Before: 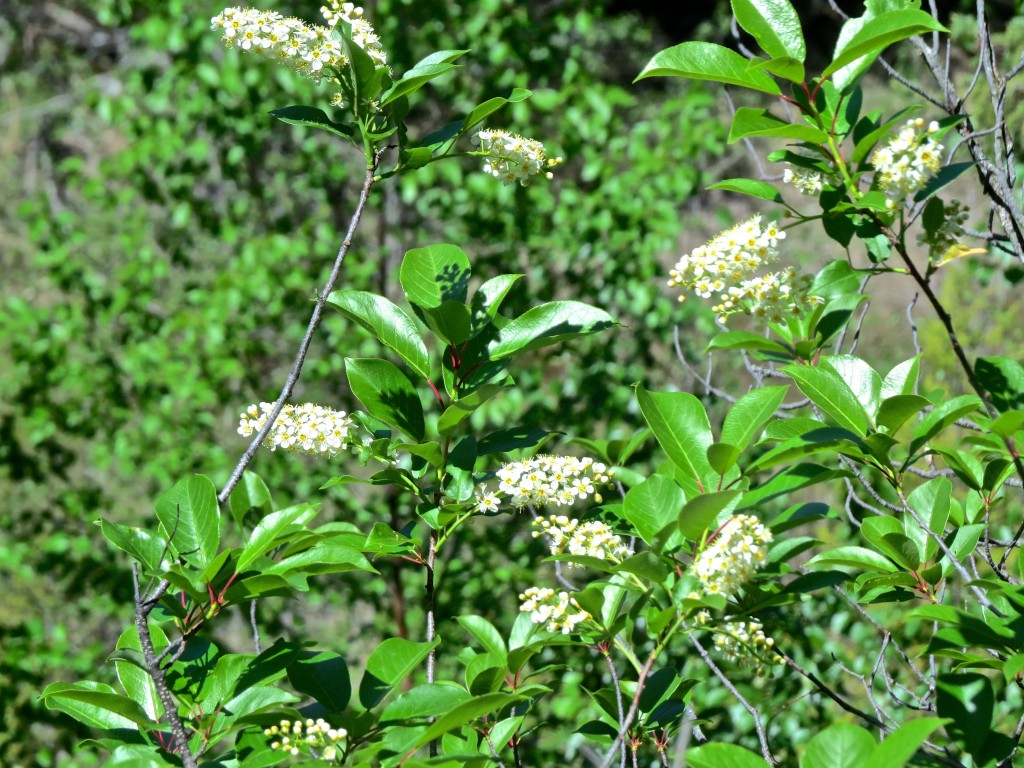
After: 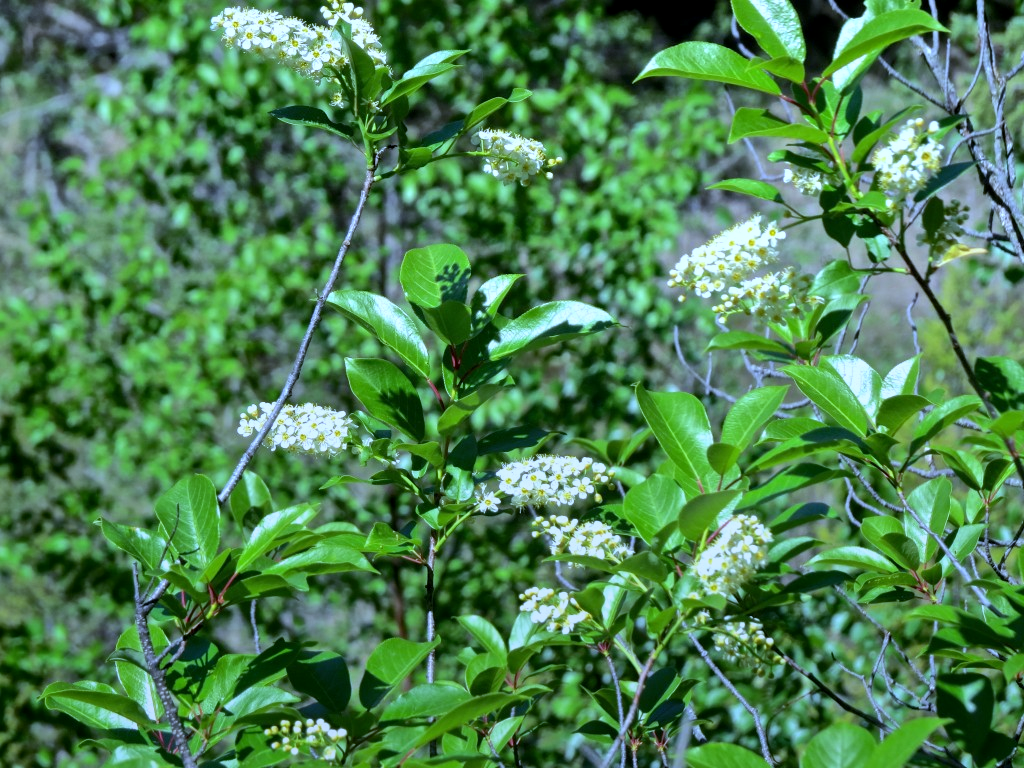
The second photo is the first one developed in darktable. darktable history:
local contrast: highlights 100%, shadows 100%, detail 120%, midtone range 0.2
white balance: red 0.871, blue 1.249
graduated density: rotation -180°, offset 27.42
